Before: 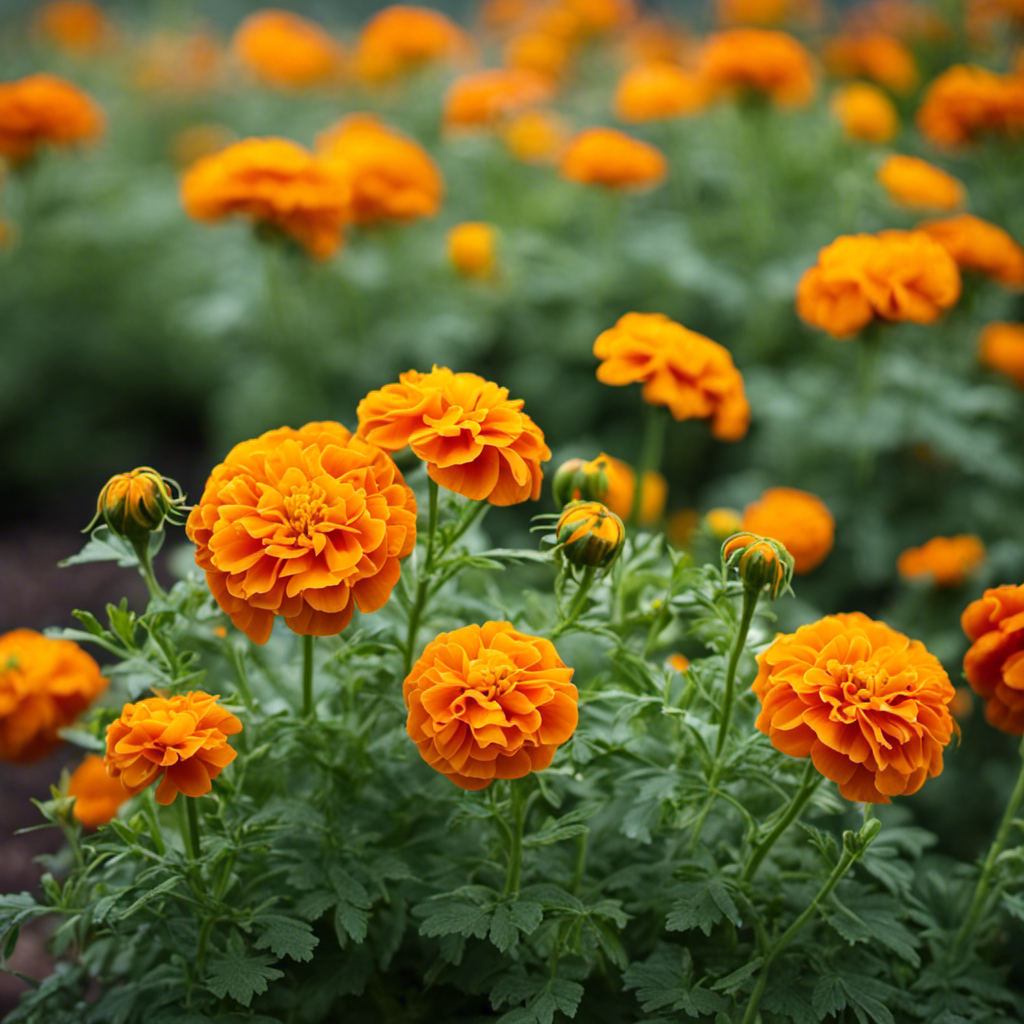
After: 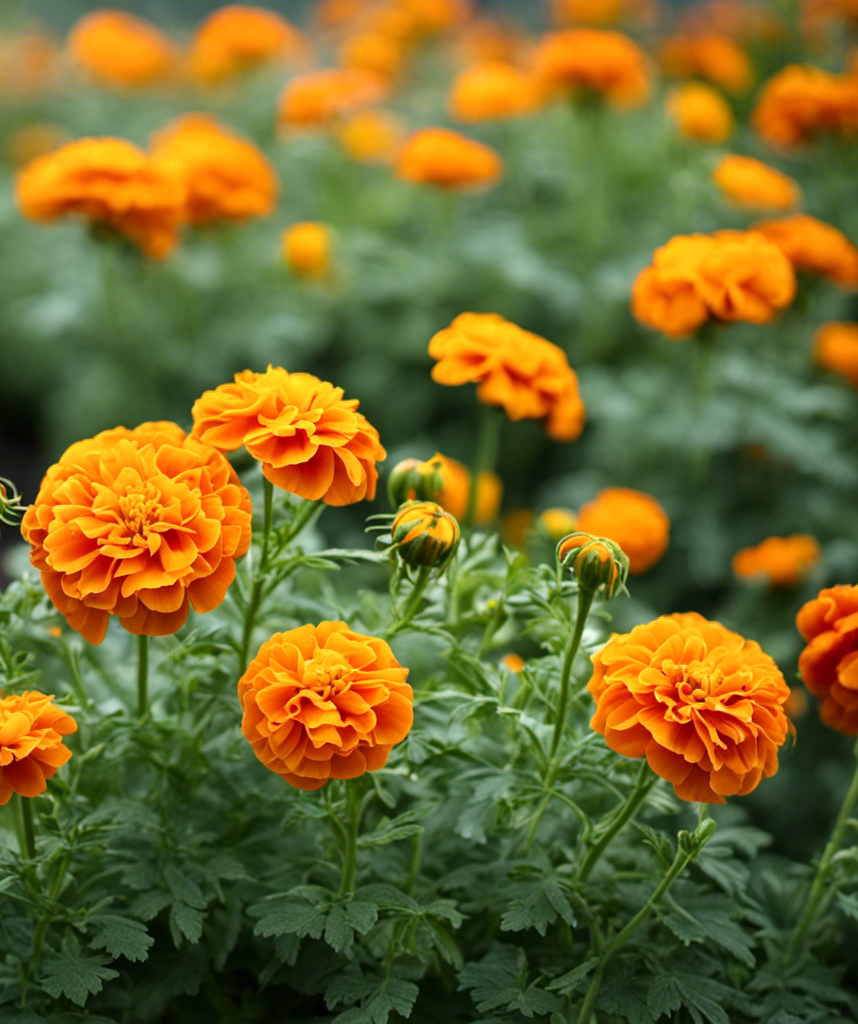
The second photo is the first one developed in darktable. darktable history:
crop: left 16.145%
shadows and highlights: shadows 0, highlights 40
exposure: black level correction 0.001, exposure 0.14 EV, compensate highlight preservation false
